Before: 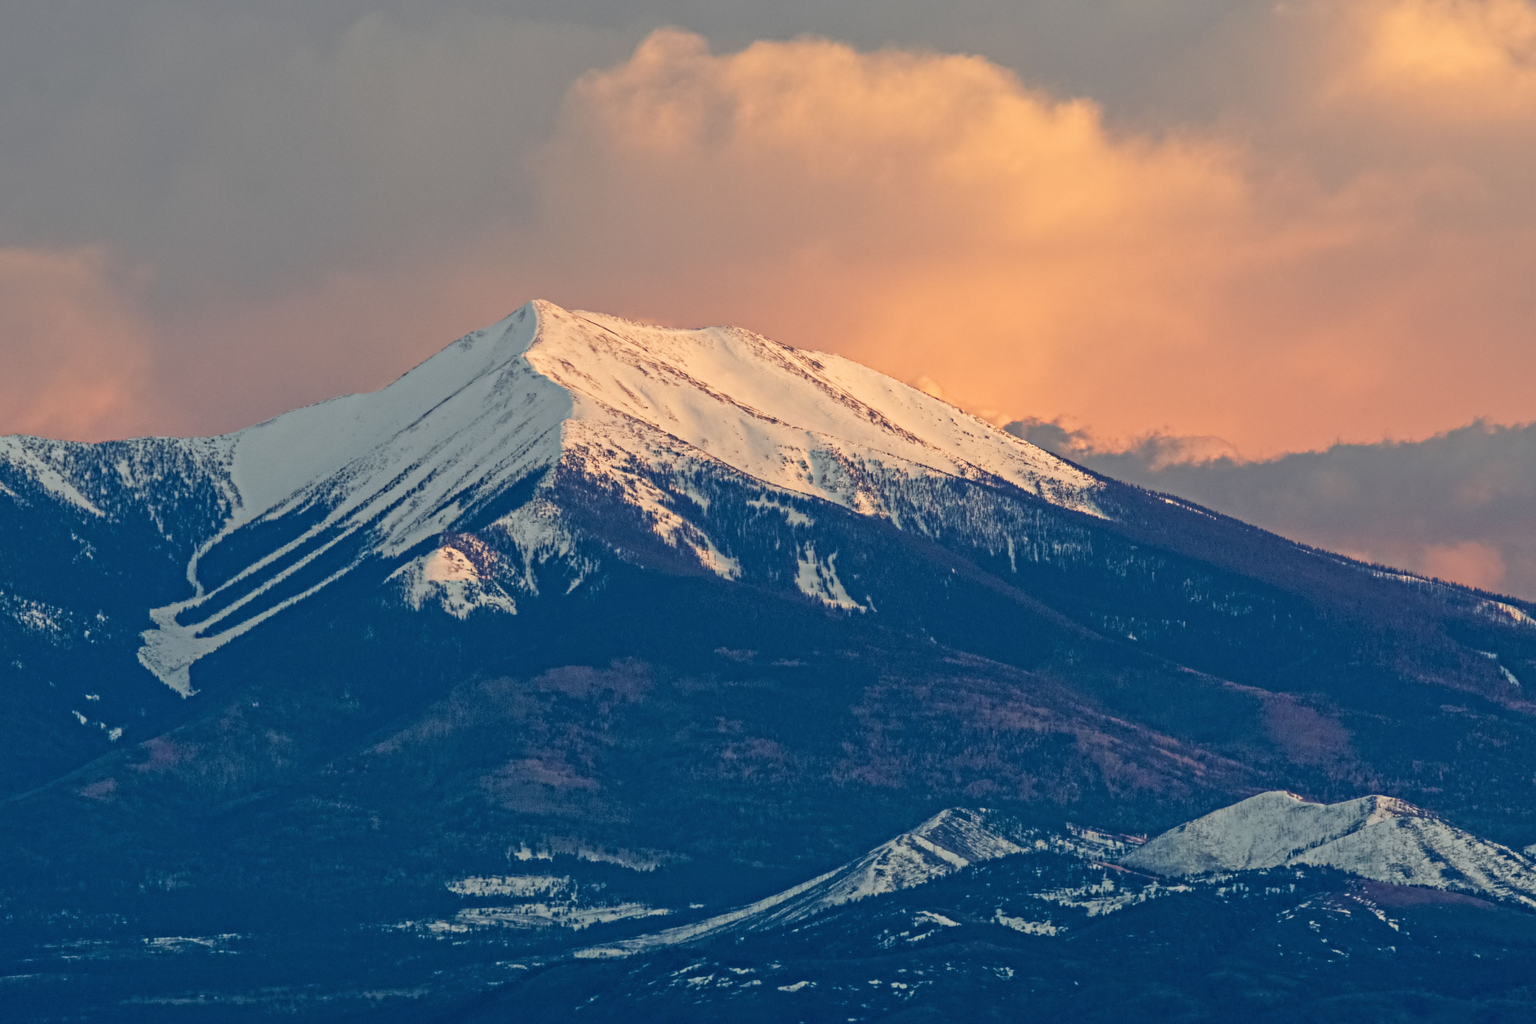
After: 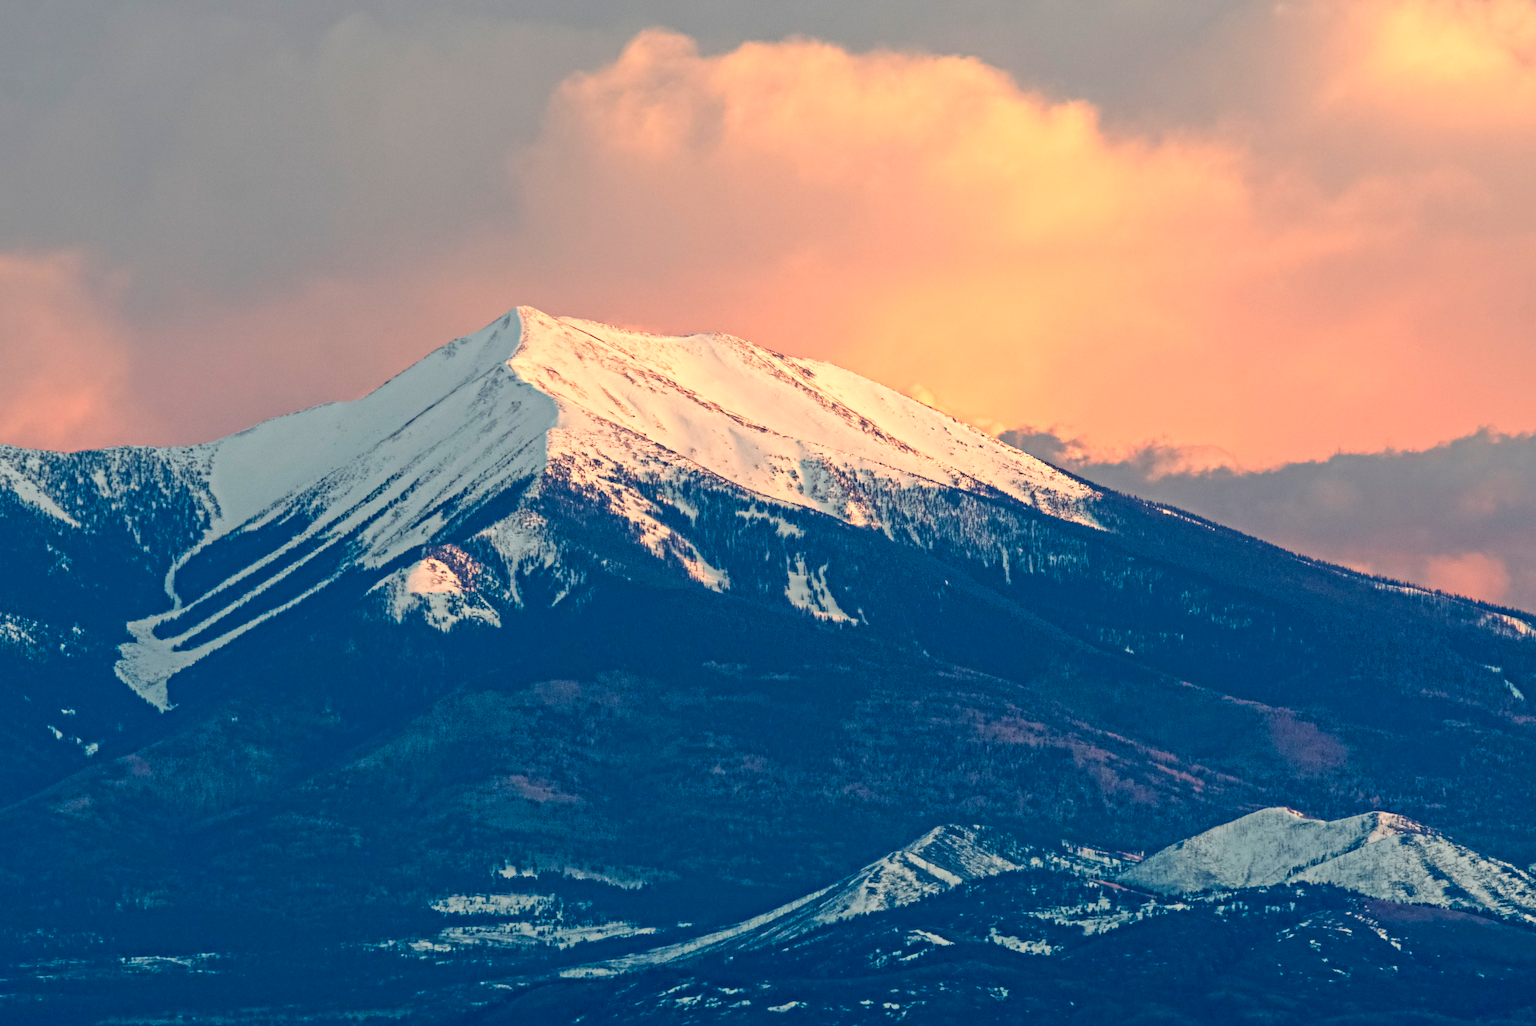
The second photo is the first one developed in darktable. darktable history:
tone equalizer: -8 EV -0.38 EV, -7 EV -0.367 EV, -6 EV -0.311 EV, -5 EV -0.229 EV, -3 EV 0.243 EV, -2 EV 0.323 EV, -1 EV 0.37 EV, +0 EV 0.443 EV
crop: left 1.695%, right 0.278%, bottom 1.767%
